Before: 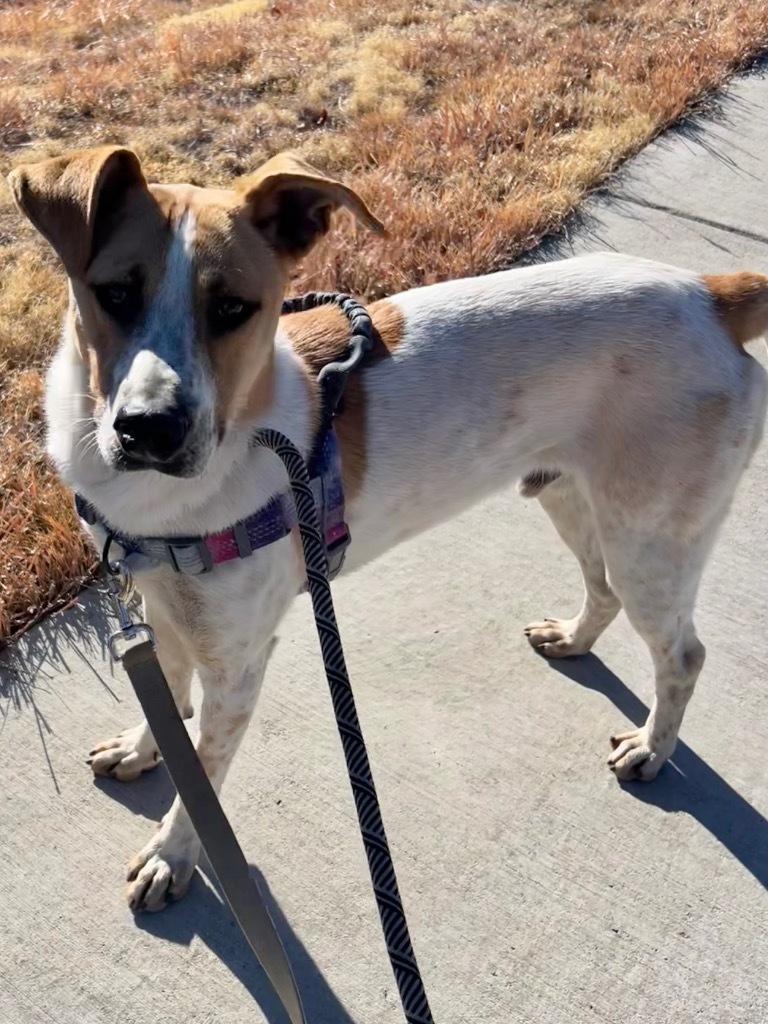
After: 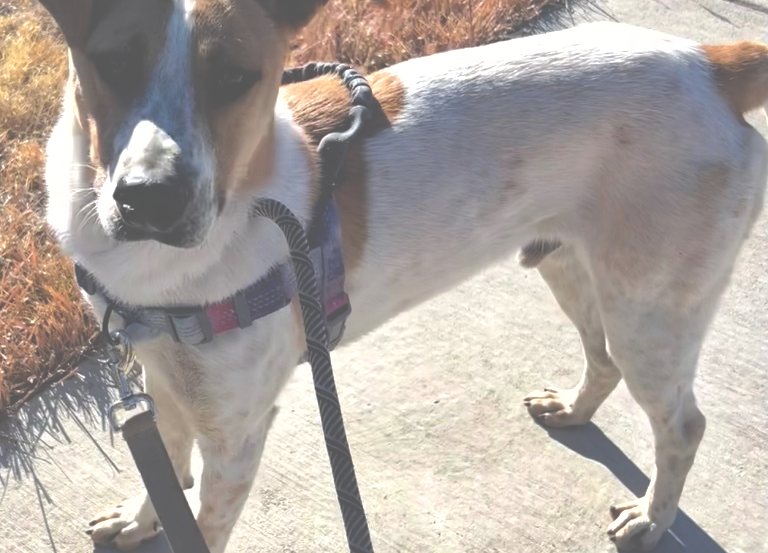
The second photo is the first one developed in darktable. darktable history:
shadows and highlights: on, module defaults
crop and rotate: top 22.549%, bottom 23.433%
exposure: black level correction -0.07, exposure 0.502 EV, compensate highlight preservation false
